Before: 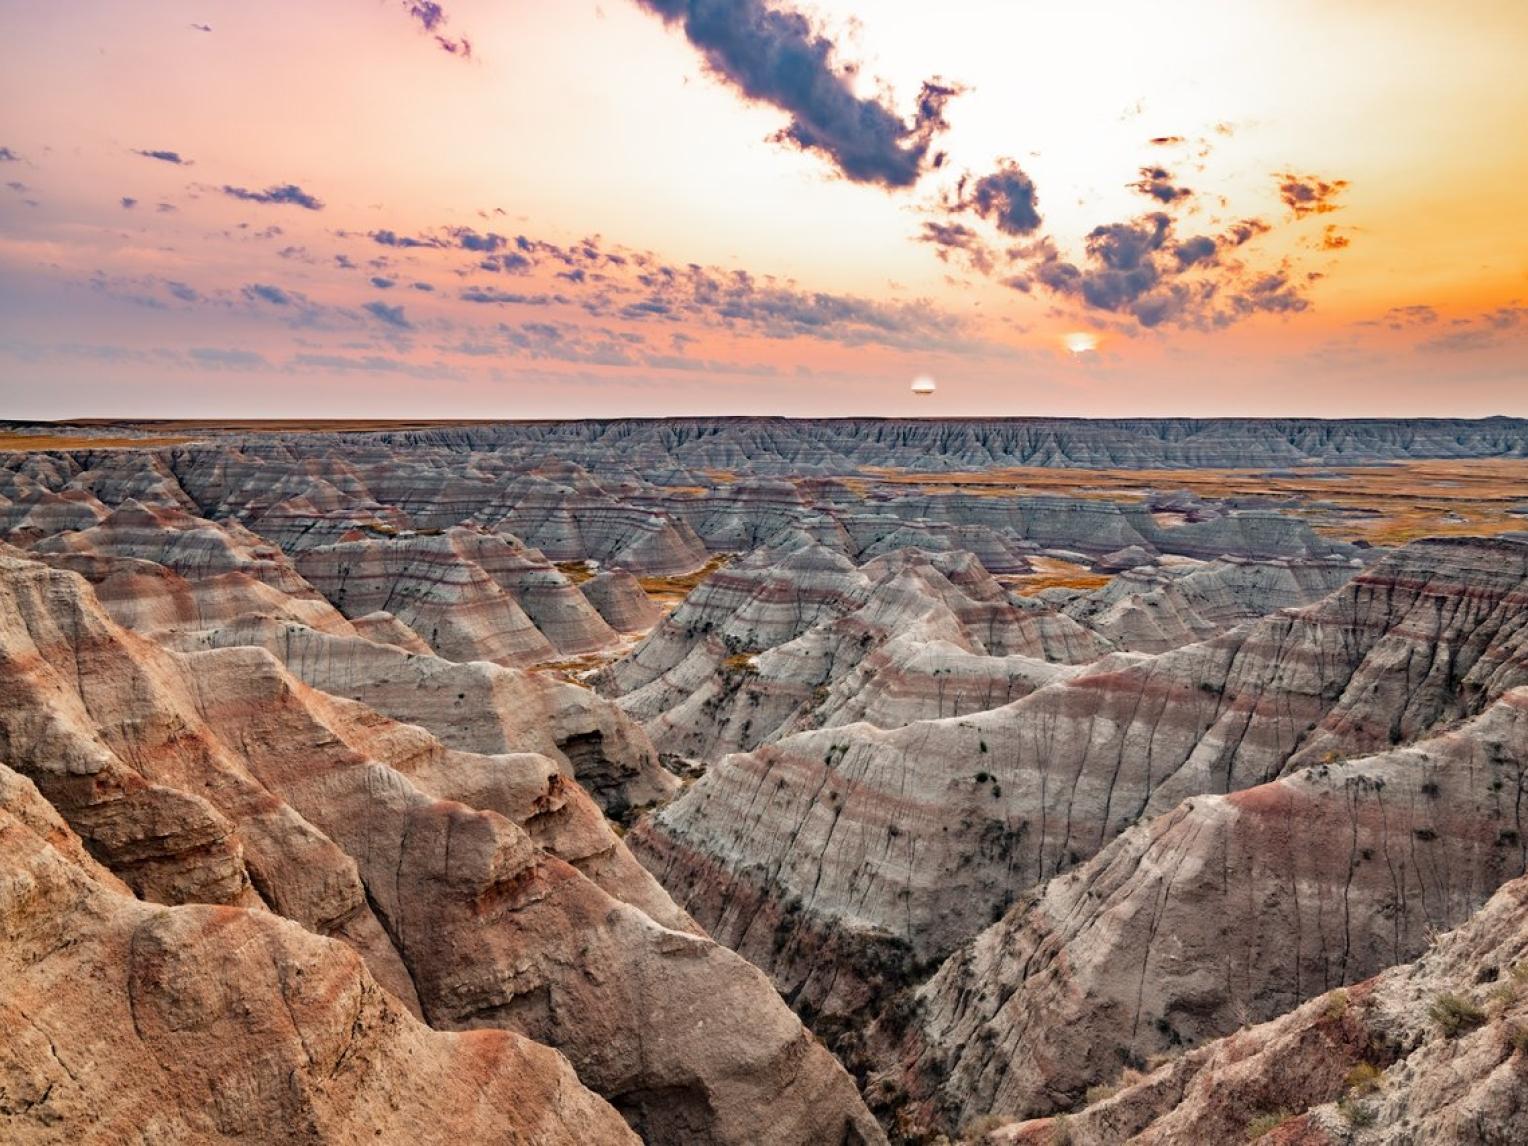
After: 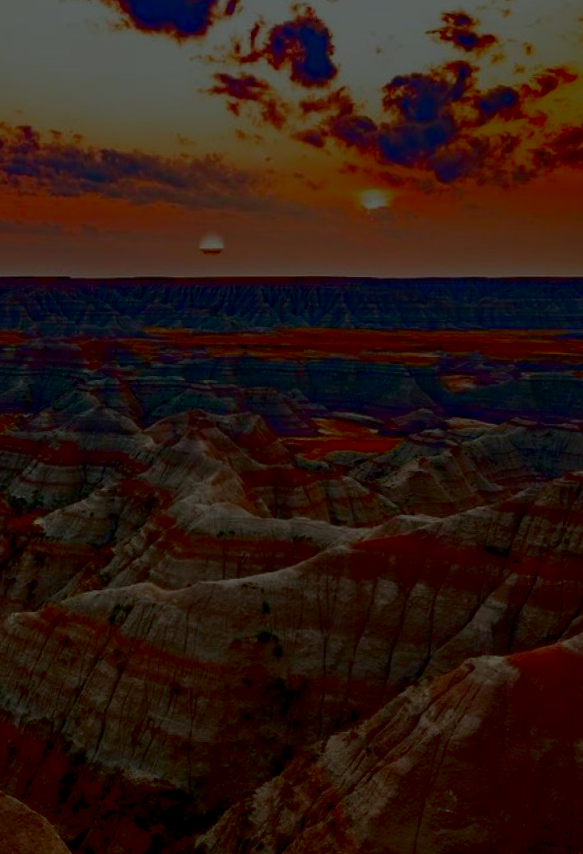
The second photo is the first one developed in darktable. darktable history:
filmic rgb: middle gray luminance 30%, black relative exposure -9 EV, white relative exposure 7 EV, threshold 6 EV, target black luminance 0%, hardness 2.94, latitude 2.04%, contrast 0.963, highlights saturation mix 5%, shadows ↔ highlights balance 12.16%, add noise in highlights 0, preserve chrominance no, color science v3 (2019), use custom middle-gray values true, iterations of high-quality reconstruction 0, contrast in highlights soft, enable highlight reconstruction true
contrast brightness saturation: brightness -1, saturation 1
crop: left 45.721%, top 13.393%, right 14.118%, bottom 10.01%
rotate and perspective: rotation 0.074°, lens shift (vertical) 0.096, lens shift (horizontal) -0.041, crop left 0.043, crop right 0.952, crop top 0.024, crop bottom 0.979
color correction: highlights a* -6.69, highlights b* 0.49
